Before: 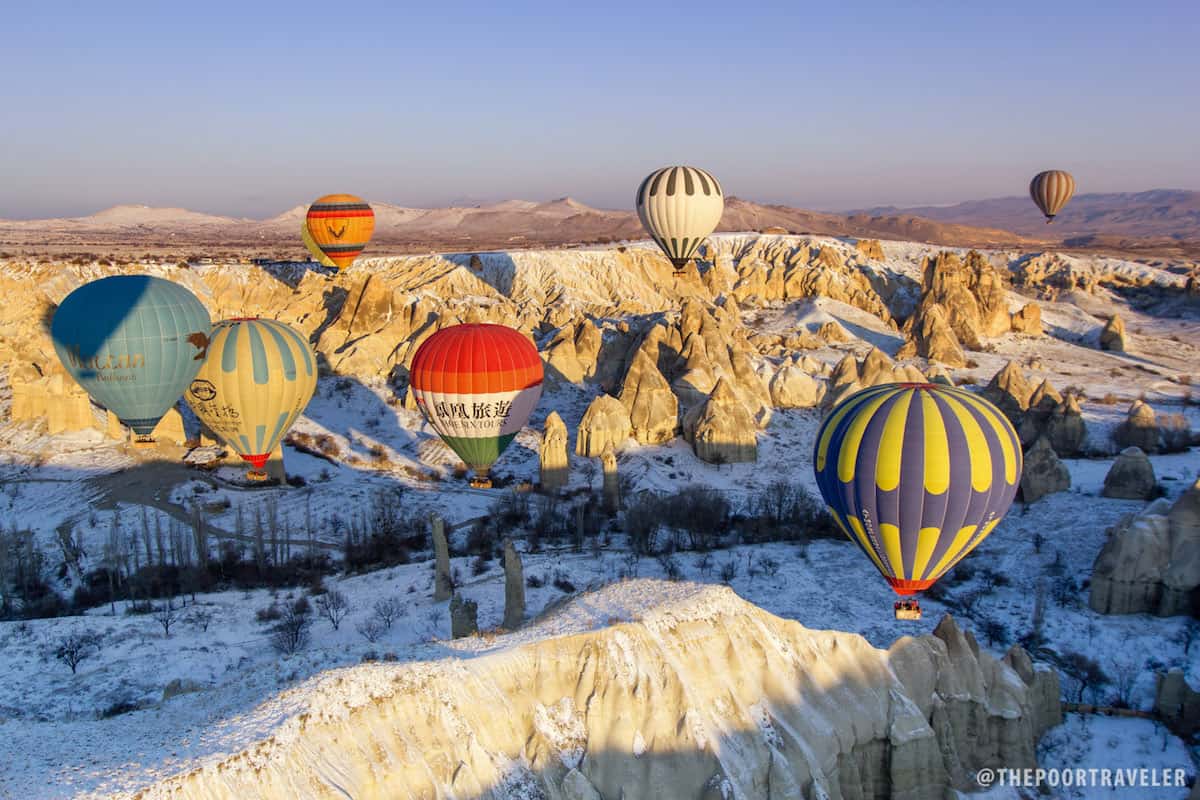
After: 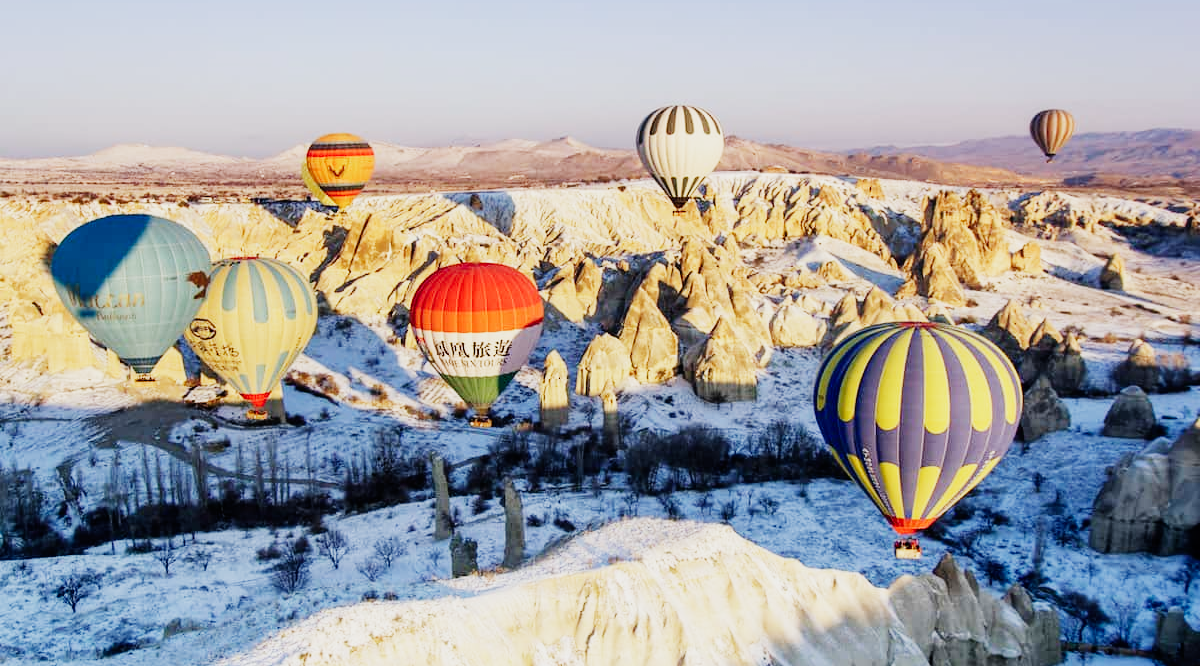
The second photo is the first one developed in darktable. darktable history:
crop: top 7.625%, bottom 8.027%
exposure: black level correction 0, exposure 0.7 EV, compensate exposure bias true, compensate highlight preservation false
sigmoid: contrast 1.7, skew -0.2, preserve hue 0%, red attenuation 0.1, red rotation 0.035, green attenuation 0.1, green rotation -0.017, blue attenuation 0.15, blue rotation -0.052, base primaries Rec2020
